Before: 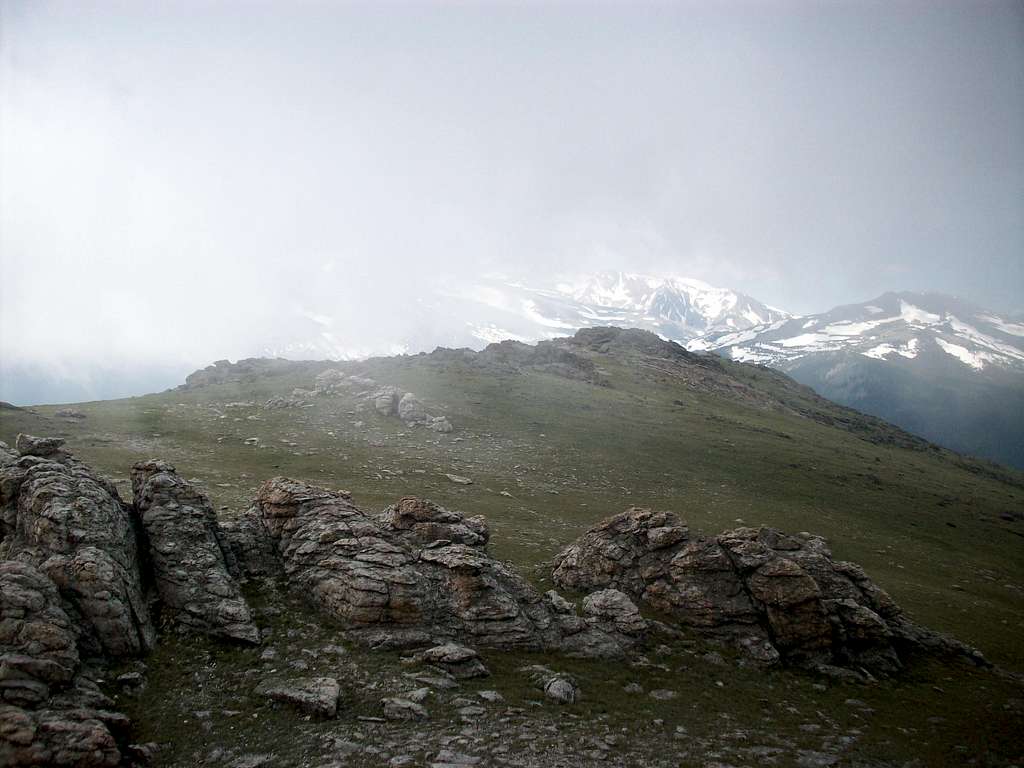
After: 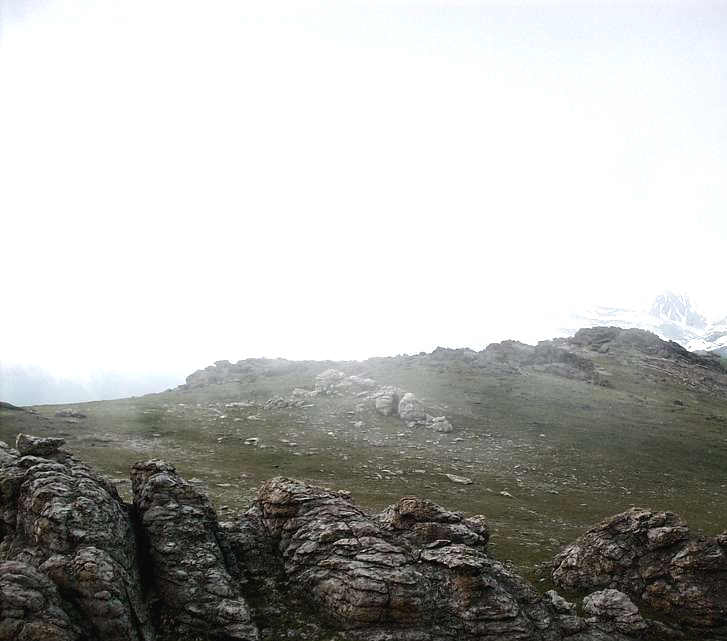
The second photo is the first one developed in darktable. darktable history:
color balance rgb: perceptual saturation grading › global saturation 20%, perceptual saturation grading › highlights -49.041%, perceptual saturation grading › shadows 25.02%, global vibrance 50.017%
contrast brightness saturation: contrast -0.049, saturation -0.398
crop: right 28.991%, bottom 16.442%
tone equalizer: -8 EV -0.788 EV, -7 EV -0.665 EV, -6 EV -0.634 EV, -5 EV -0.411 EV, -3 EV 0.398 EV, -2 EV 0.6 EV, -1 EV 0.684 EV, +0 EV 0.768 EV, edges refinement/feathering 500, mask exposure compensation -1.57 EV, preserve details no
